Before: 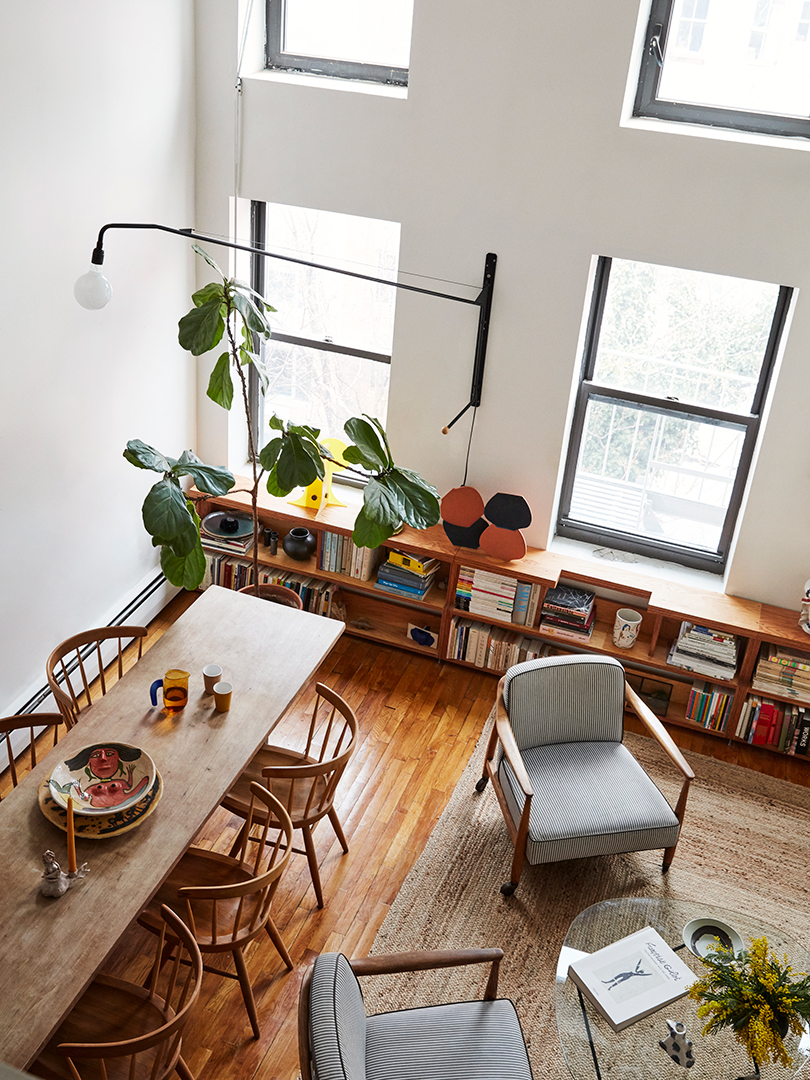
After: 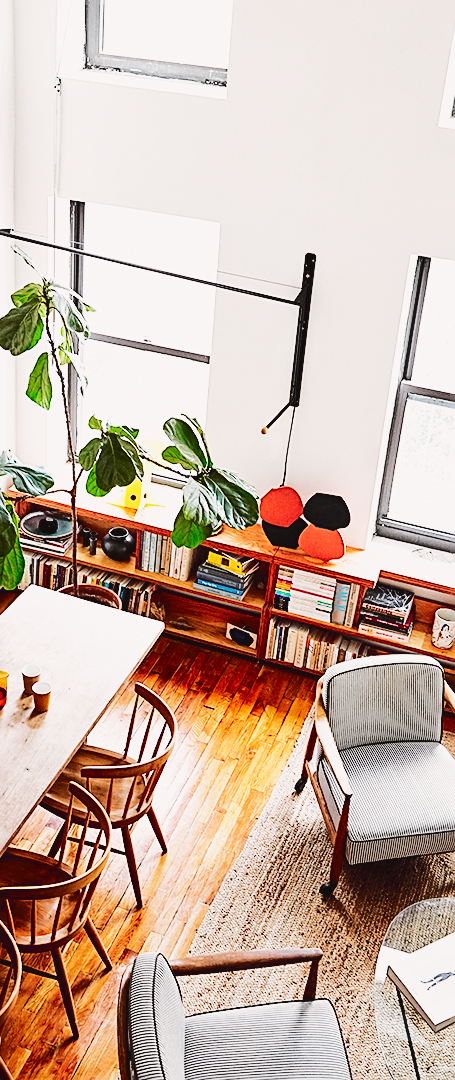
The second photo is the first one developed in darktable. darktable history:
sharpen: on, module defaults
base curve: curves: ch0 [(0, 0.003) (0.001, 0.002) (0.006, 0.004) (0.02, 0.022) (0.048, 0.086) (0.094, 0.234) (0.162, 0.431) (0.258, 0.629) (0.385, 0.8) (0.548, 0.918) (0.751, 0.988) (1, 1)], preserve colors none
crop and rotate: left 22.438%, right 21.359%
tone curve: curves: ch0 [(0, 0.032) (0.094, 0.08) (0.265, 0.208) (0.41, 0.417) (0.485, 0.524) (0.638, 0.673) (0.845, 0.828) (0.994, 0.964)]; ch1 [(0, 0) (0.161, 0.092) (0.37, 0.302) (0.437, 0.456) (0.469, 0.482) (0.498, 0.504) (0.576, 0.583) (0.644, 0.638) (0.725, 0.765) (1, 1)]; ch2 [(0, 0) (0.352, 0.403) (0.45, 0.469) (0.502, 0.504) (0.54, 0.521) (0.589, 0.576) (1, 1)], color space Lab, independent channels, preserve colors none
